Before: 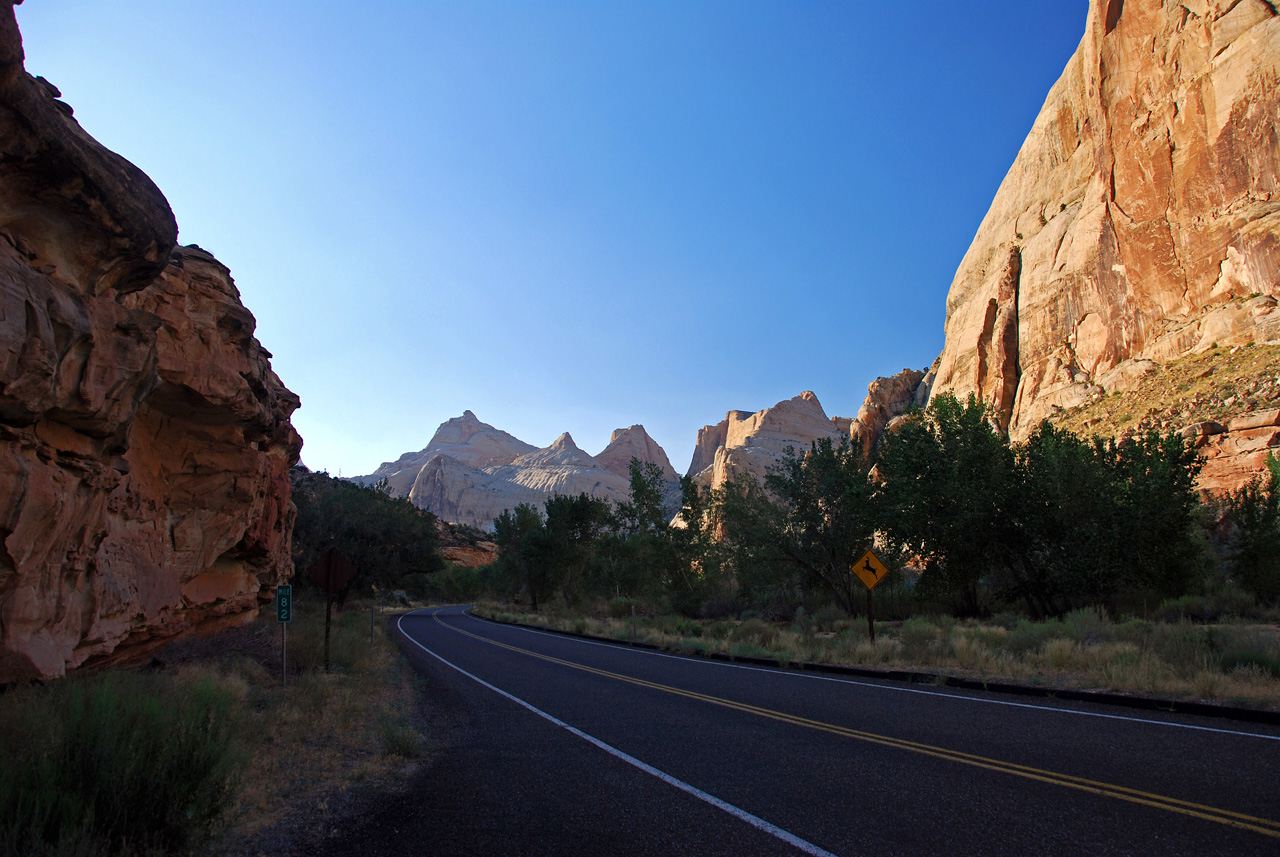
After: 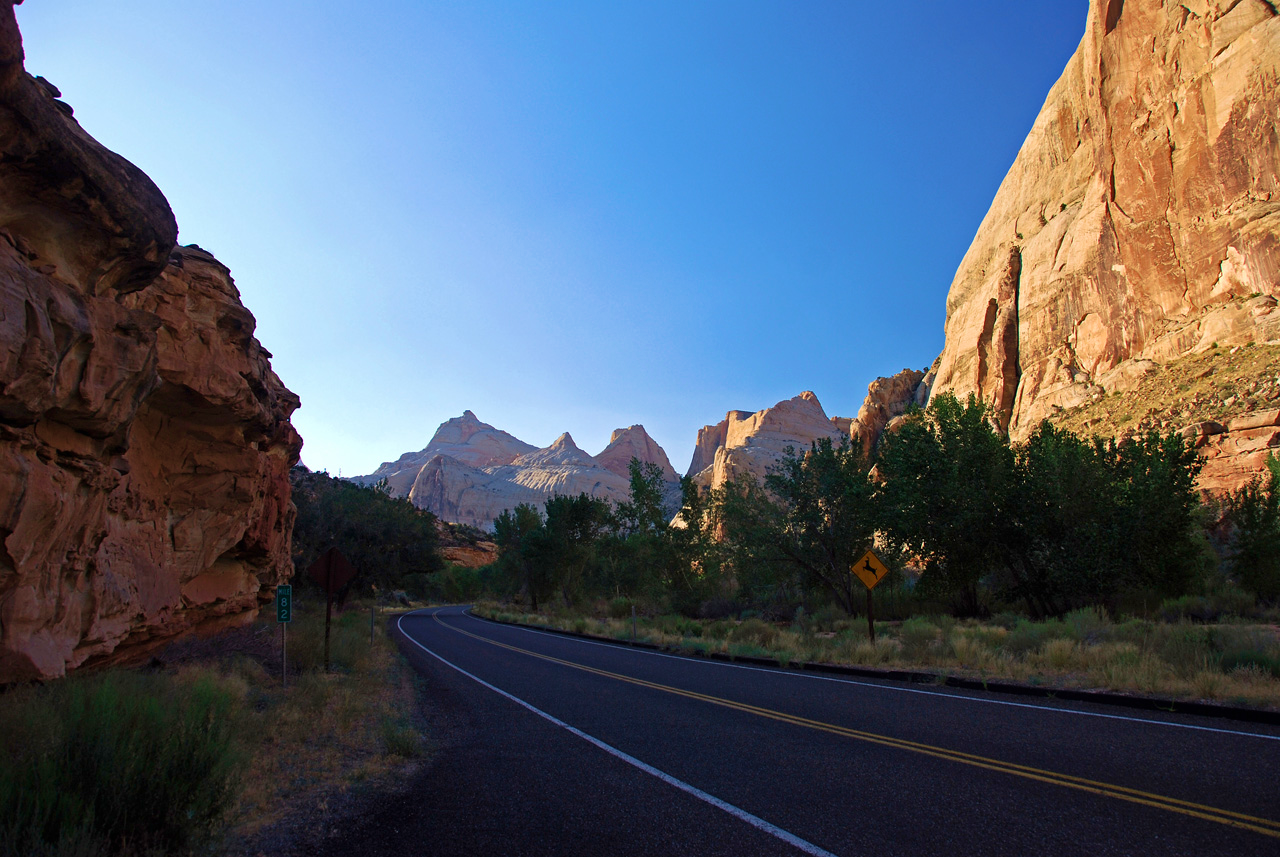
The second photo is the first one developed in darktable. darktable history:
exposure: black level correction 0, exposure 0 EV, compensate highlight preservation false
velvia: strength 44.71%
